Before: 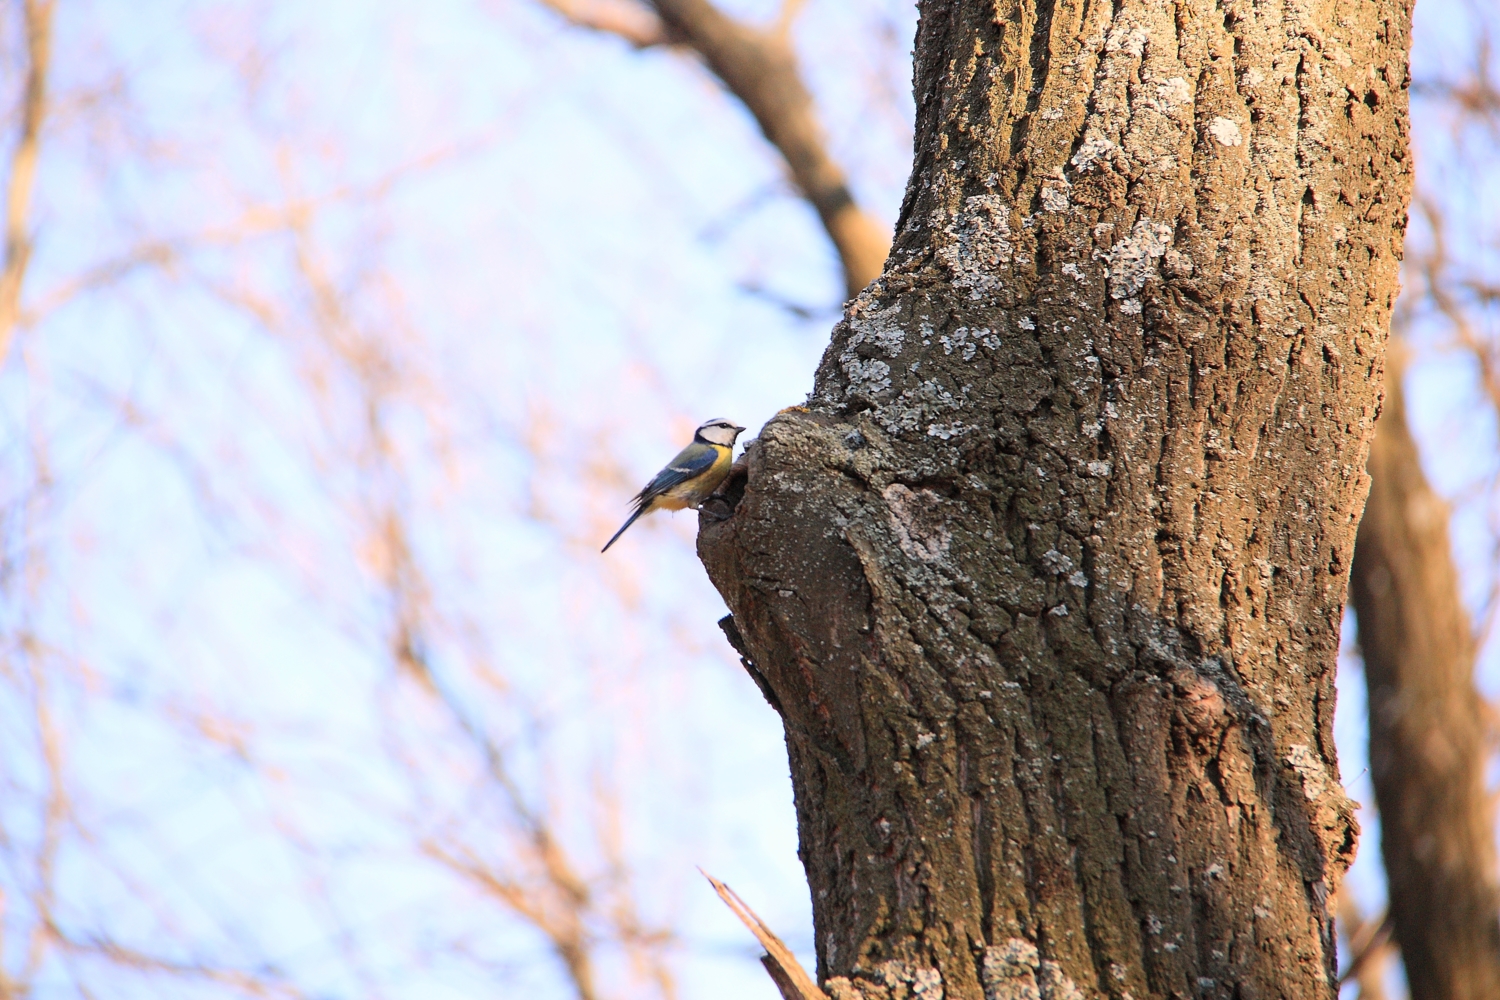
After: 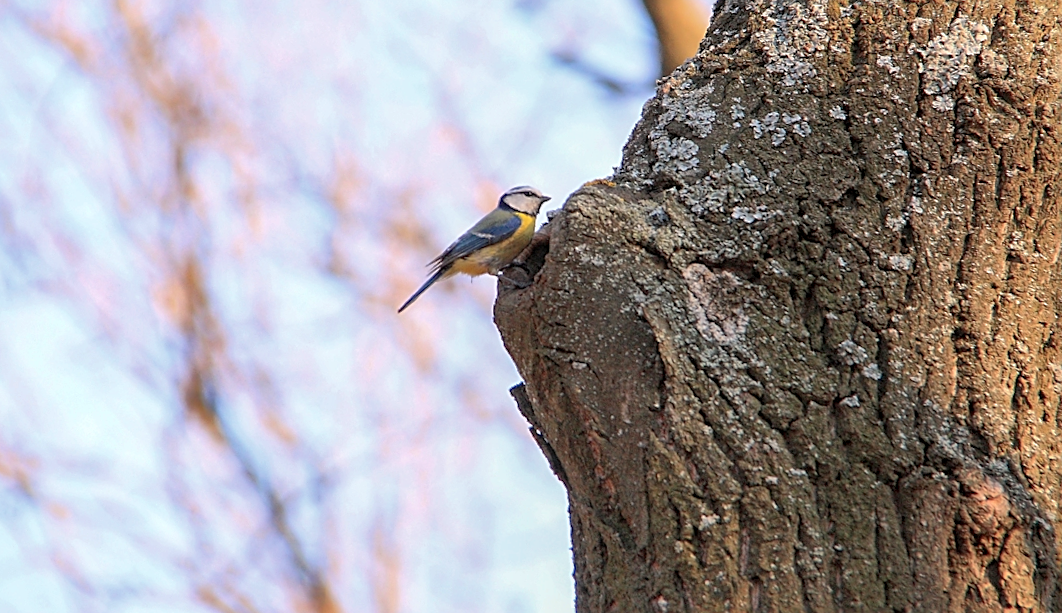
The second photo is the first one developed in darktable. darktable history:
sharpen: on, module defaults
local contrast: on, module defaults
shadows and highlights: on, module defaults
crop and rotate: angle -3.91°, left 9.72%, top 20.376%, right 12.354%, bottom 12.123%
